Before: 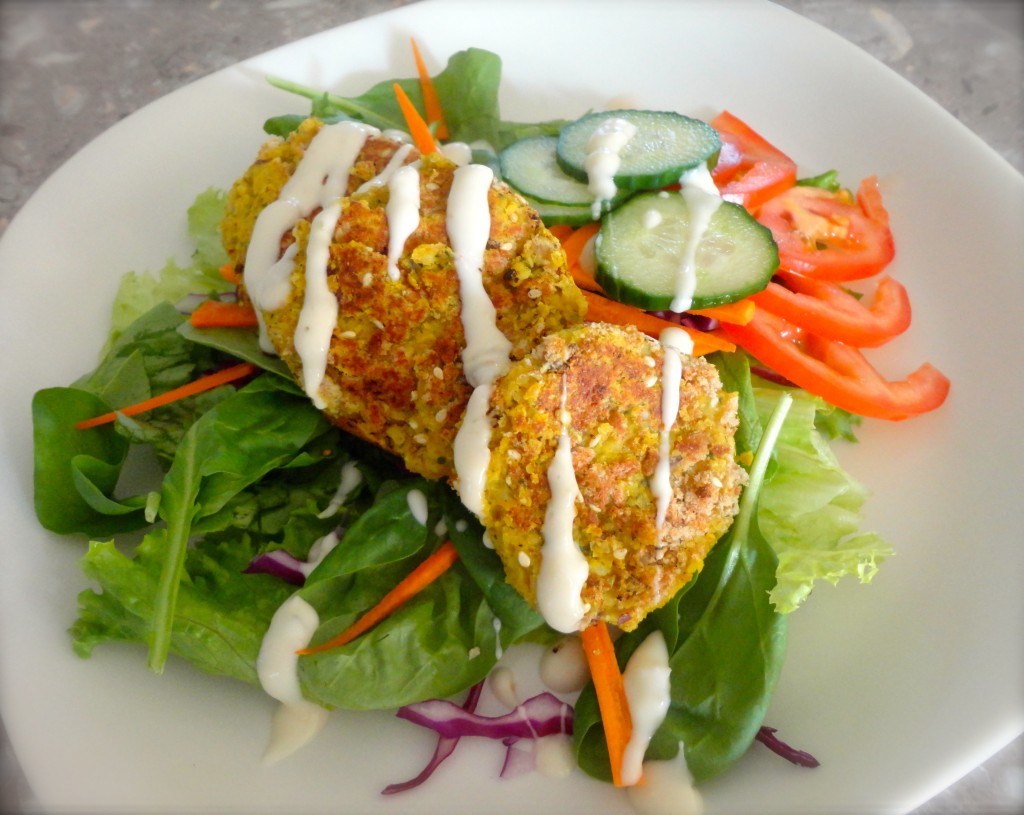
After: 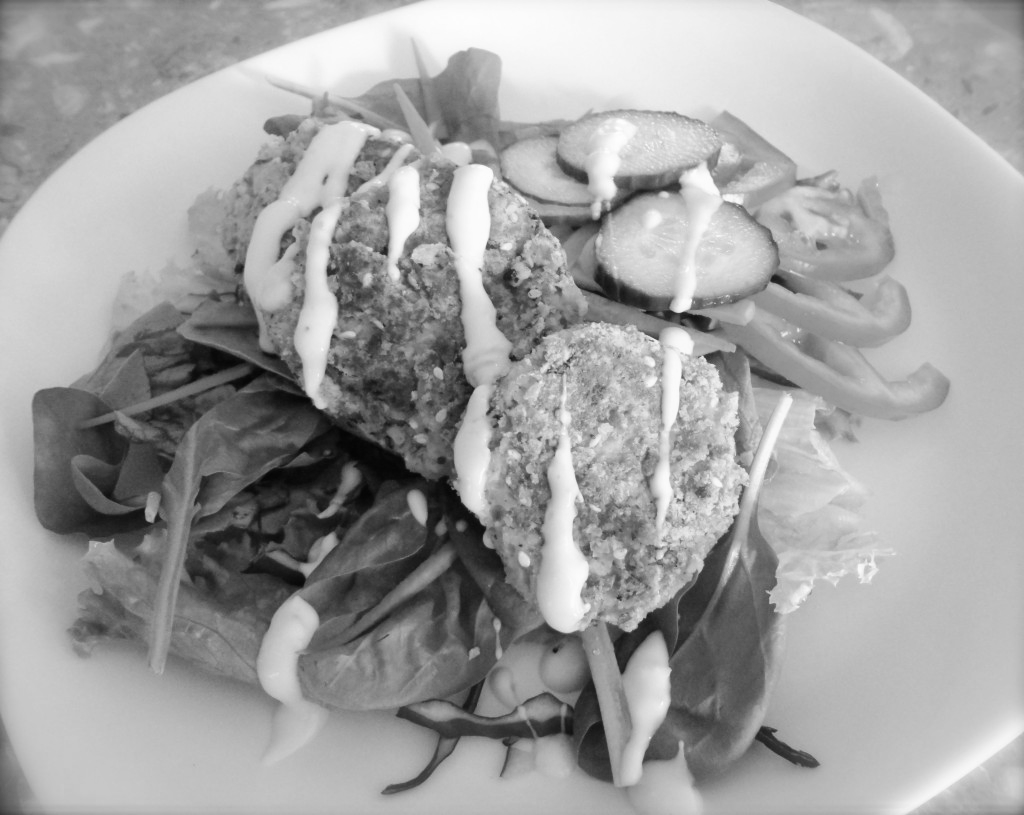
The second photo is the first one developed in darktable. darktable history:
monochrome: on, module defaults
tone curve: curves: ch0 [(0, 0.01) (0.037, 0.032) (0.131, 0.108) (0.275, 0.258) (0.483, 0.512) (0.61, 0.661) (0.696, 0.742) (0.792, 0.834) (0.911, 0.936) (0.997, 0.995)]; ch1 [(0, 0) (0.308, 0.29) (0.425, 0.411) (0.503, 0.502) (0.551, 0.563) (0.683, 0.706) (0.746, 0.77) (1, 1)]; ch2 [(0, 0) (0.246, 0.233) (0.36, 0.352) (0.415, 0.415) (0.485, 0.487) (0.502, 0.502) (0.525, 0.523) (0.545, 0.552) (0.587, 0.6) (0.636, 0.652) (0.711, 0.729) (0.845, 0.855) (0.998, 0.977)], color space Lab, independent channels, preserve colors none
